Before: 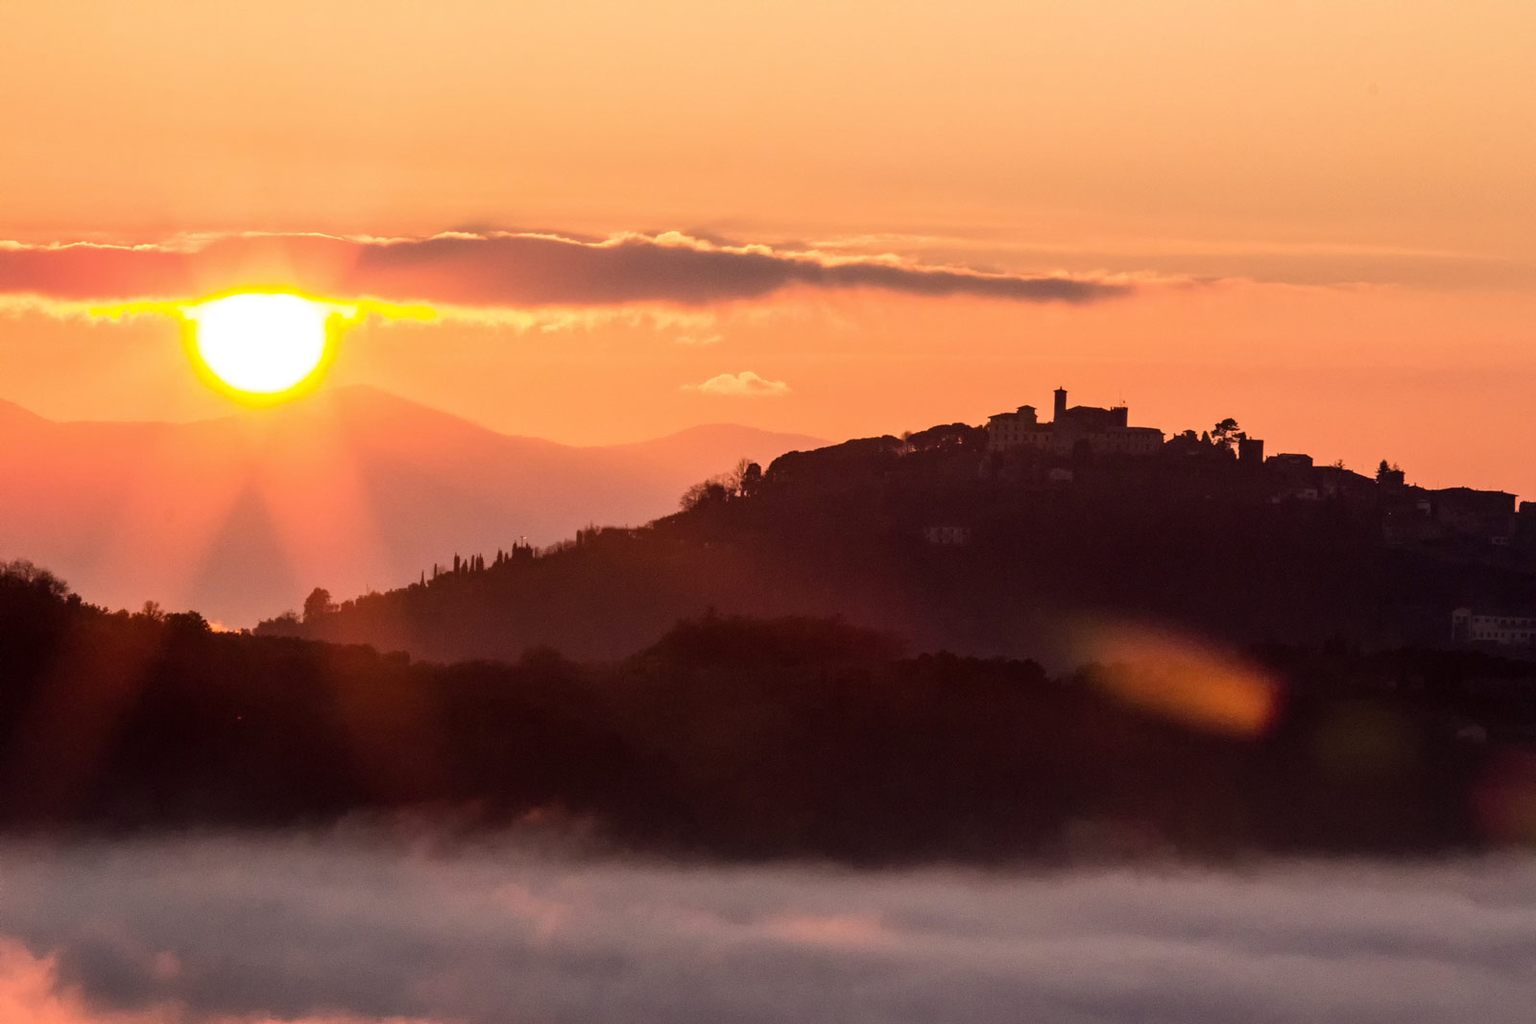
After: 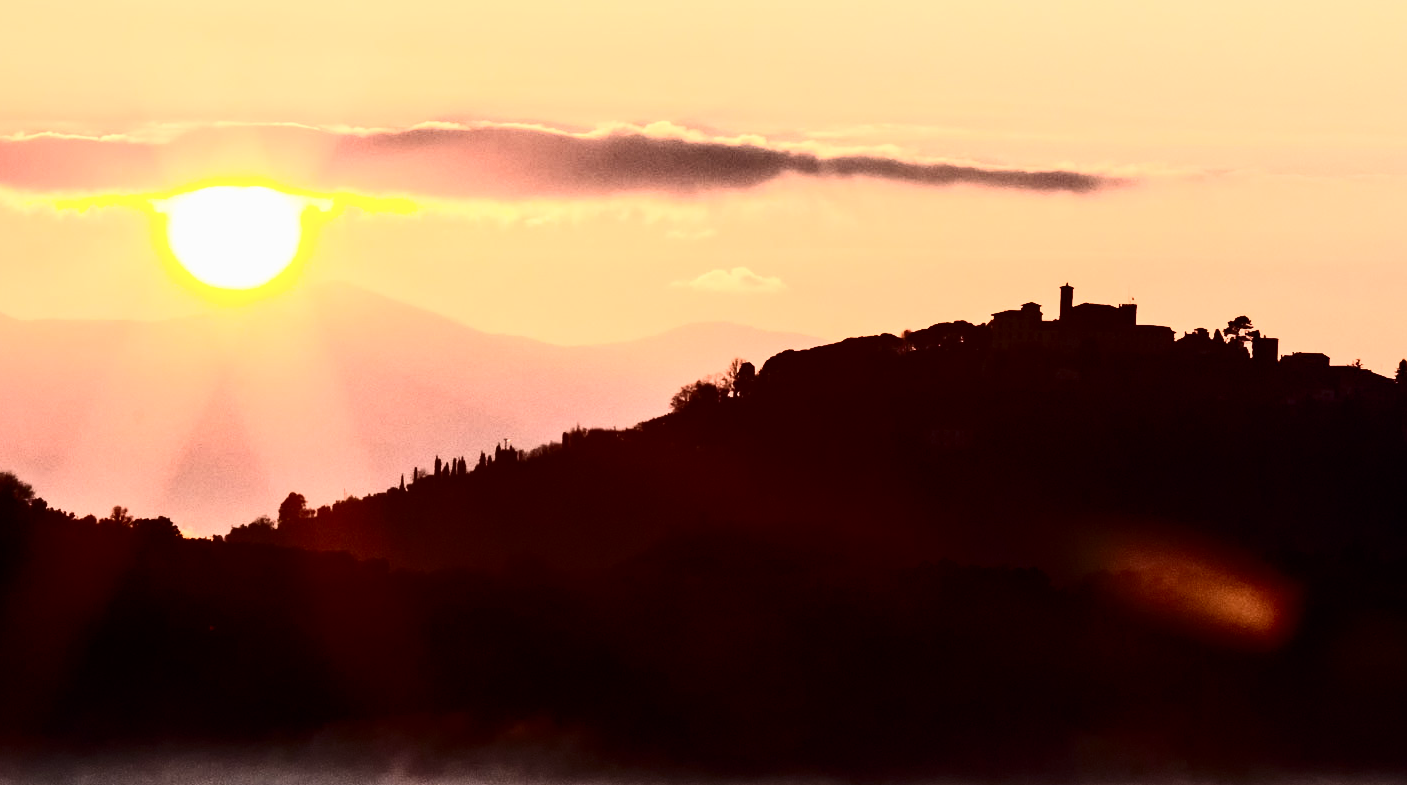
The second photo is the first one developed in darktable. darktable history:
crop and rotate: left 2.425%, top 11.305%, right 9.6%, bottom 15.08%
filmic rgb: black relative exposure -8.42 EV, white relative exposure 4.68 EV, hardness 3.82, color science v6 (2022)
contrast brightness saturation: contrast 0.93, brightness 0.2
